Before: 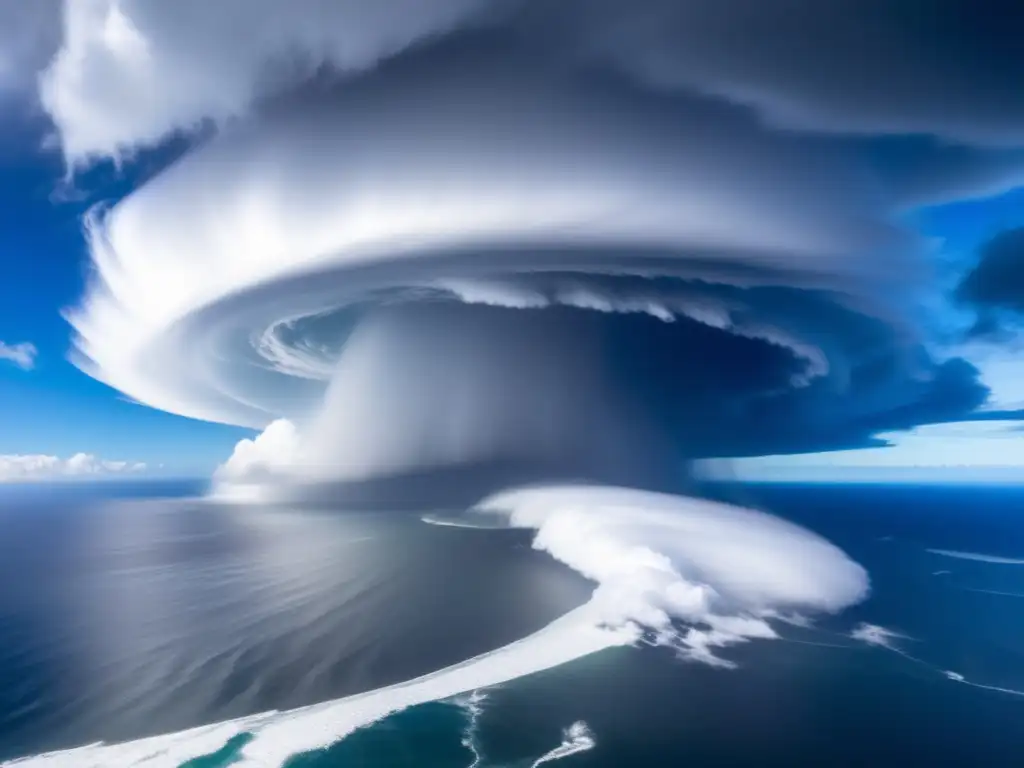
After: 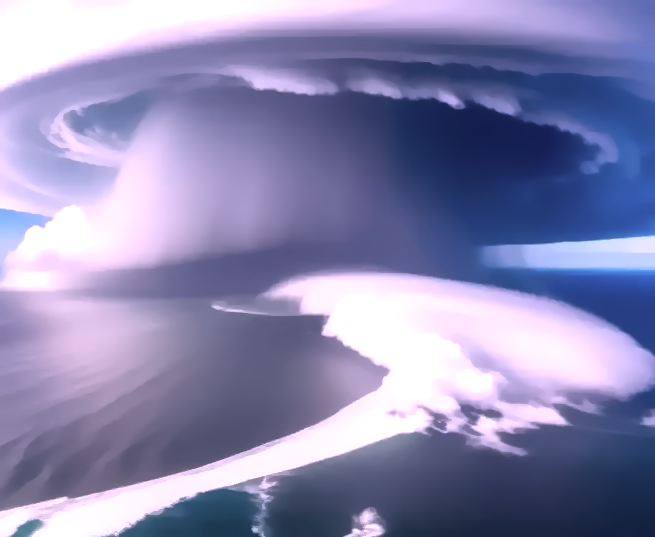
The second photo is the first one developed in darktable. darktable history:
denoise (profiled): patch size 2, strength 4, preserve shadows 1.02, bias correction -0.395, scattering 0.3, a [0, 0, 0]
exposure: exposure 0.05 EV
tone equalizer: -8 EV 0.02 EV, -7 EV 0.137 EV, -6 EV 0.249 EV, -5 EV 0.199 EV, -4 EV 0.104 EV, -3 EV 0.307 EV, -2 EV 0.428 EV, -1 EV 0.391 EV, +0 EV 0.398 EV, mask contrast compensation 0.05 EV
color equalizer: on, module defaults
color correction: highlights a* 19.89, highlights b* -8.27, shadows a* 2.46, shadows b* 1.79
crop: left 20.514%, top 27.742%, right 15.488%, bottom 2.286%
